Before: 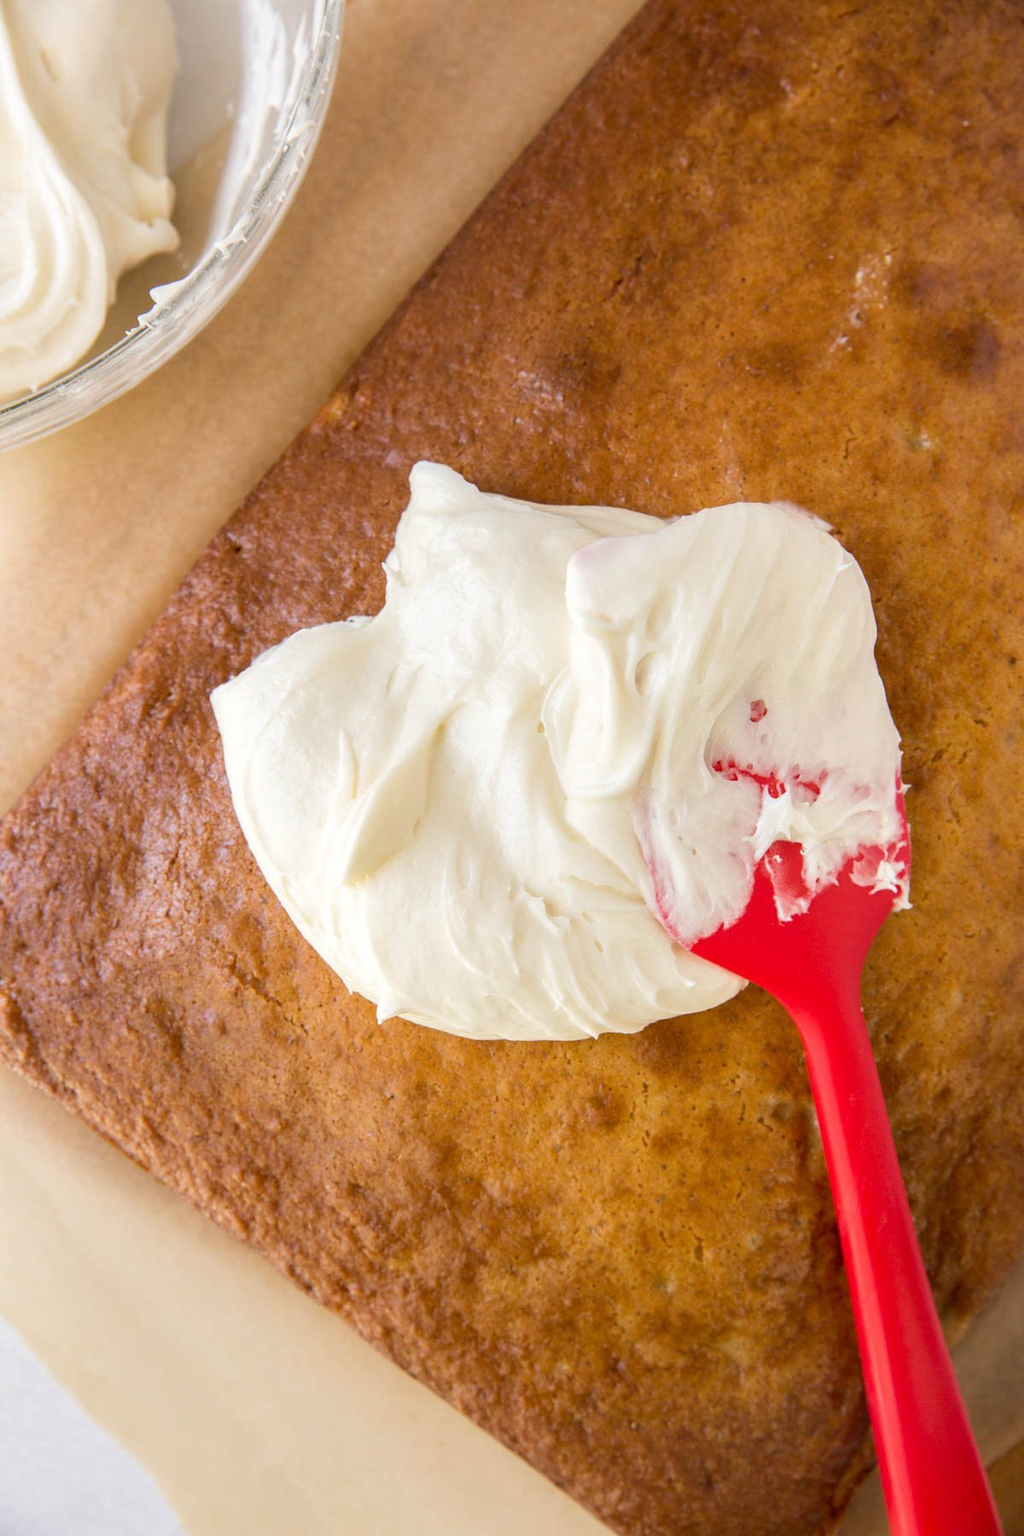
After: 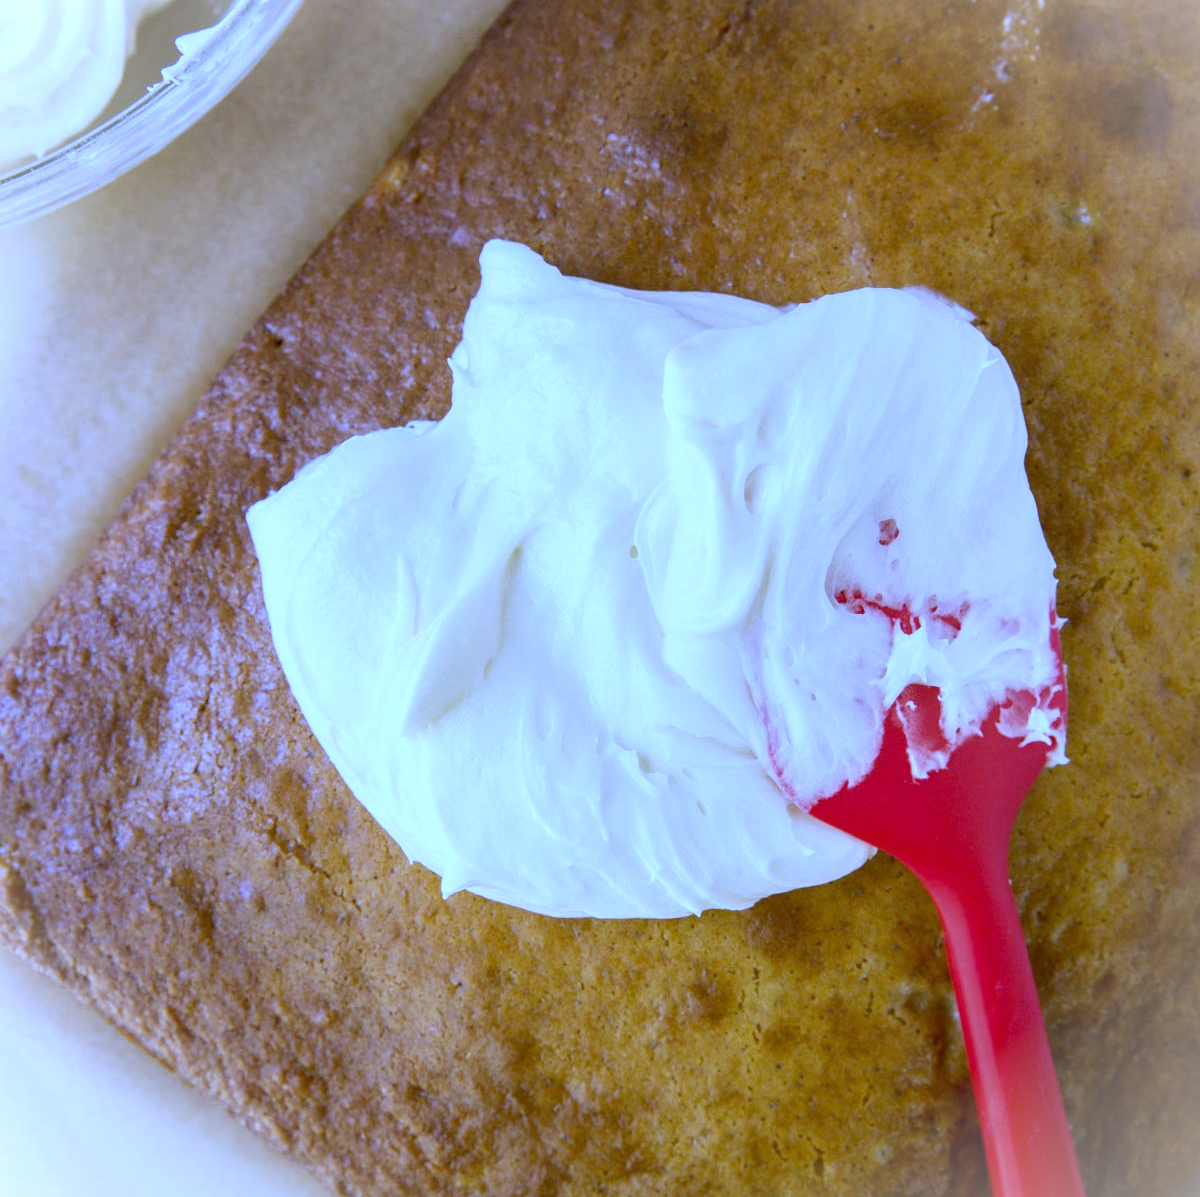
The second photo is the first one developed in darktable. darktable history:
crop: top 16.727%, bottom 16.727%
white balance: red 0.766, blue 1.537
vignetting: fall-off start 100%, brightness 0.3, saturation 0
